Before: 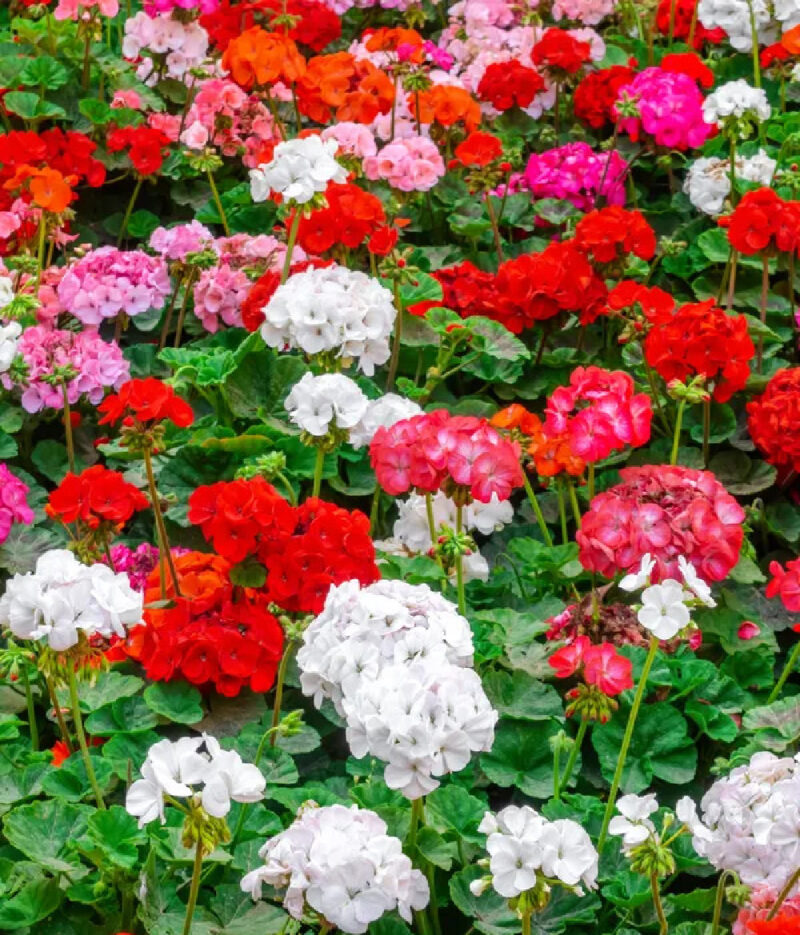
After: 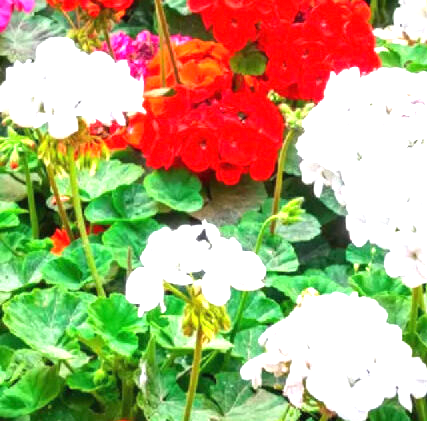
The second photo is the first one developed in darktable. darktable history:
crop and rotate: top 54.778%, right 46.61%, bottom 0.159%
exposure: black level correction 0, exposure 1.379 EV, compensate exposure bias true, compensate highlight preservation false
